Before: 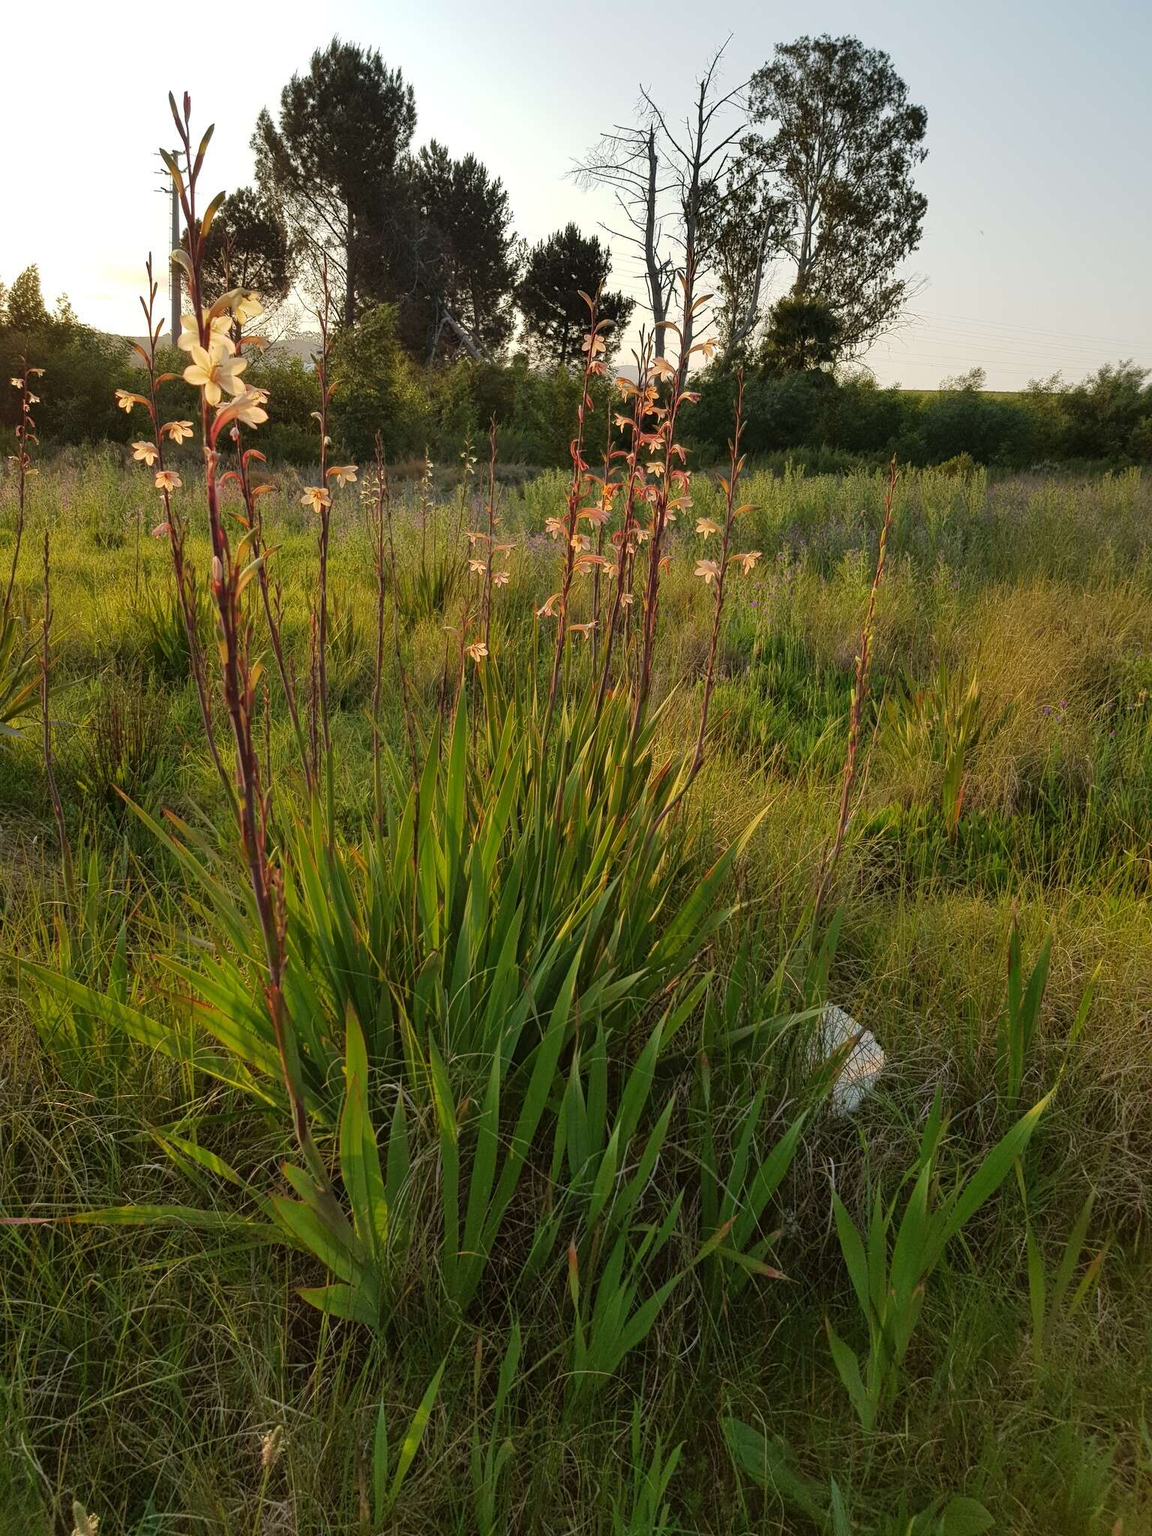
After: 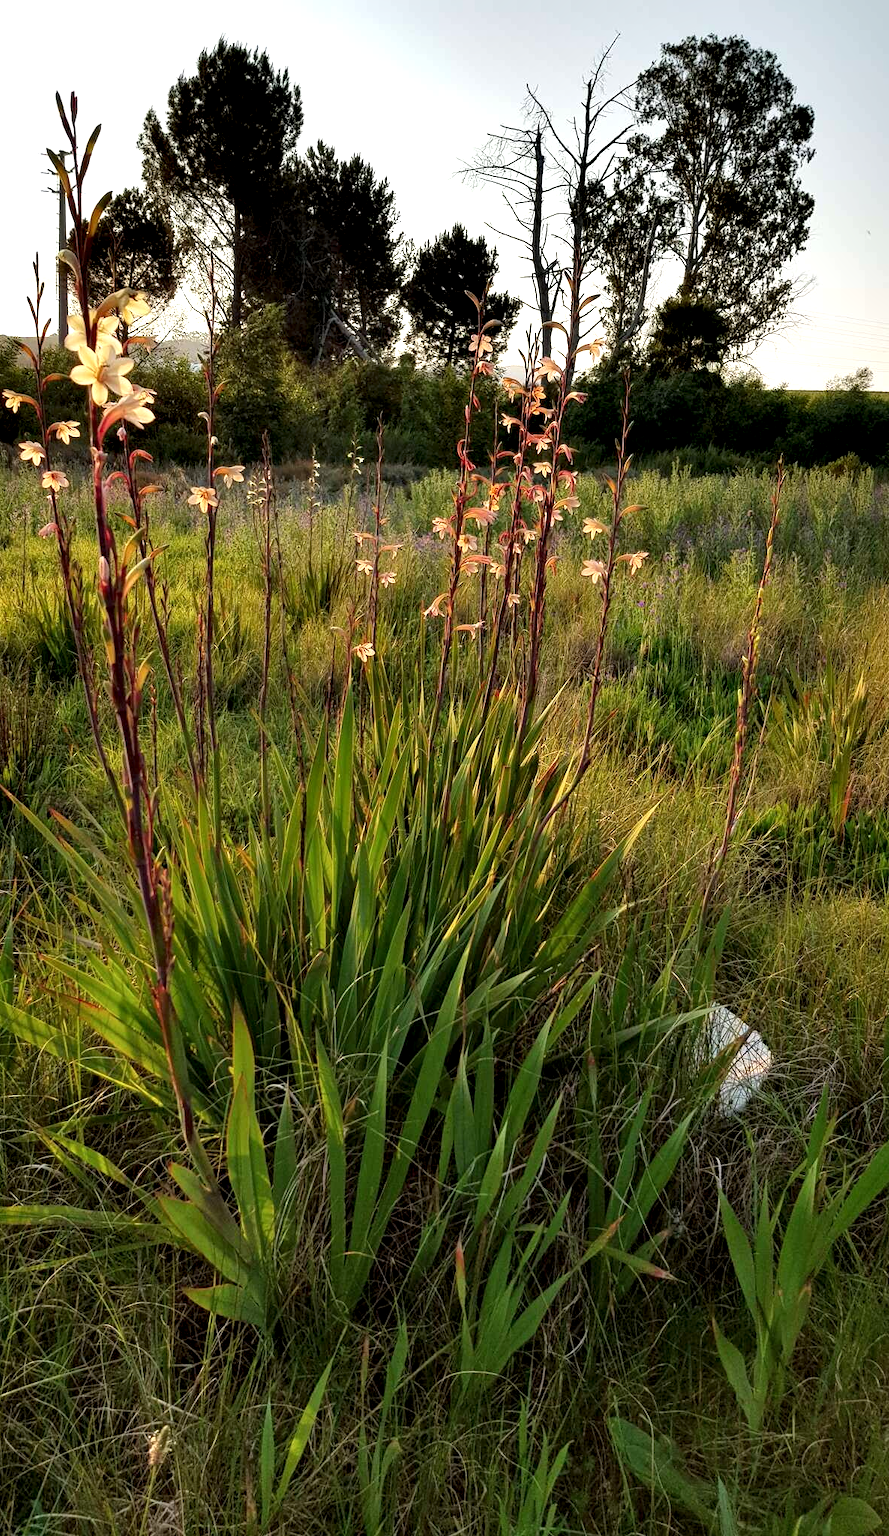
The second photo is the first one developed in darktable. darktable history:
crop: left 9.895%, right 12.858%
contrast equalizer: octaves 7, y [[0.6 ×6], [0.55 ×6], [0 ×6], [0 ×6], [0 ×6]]
